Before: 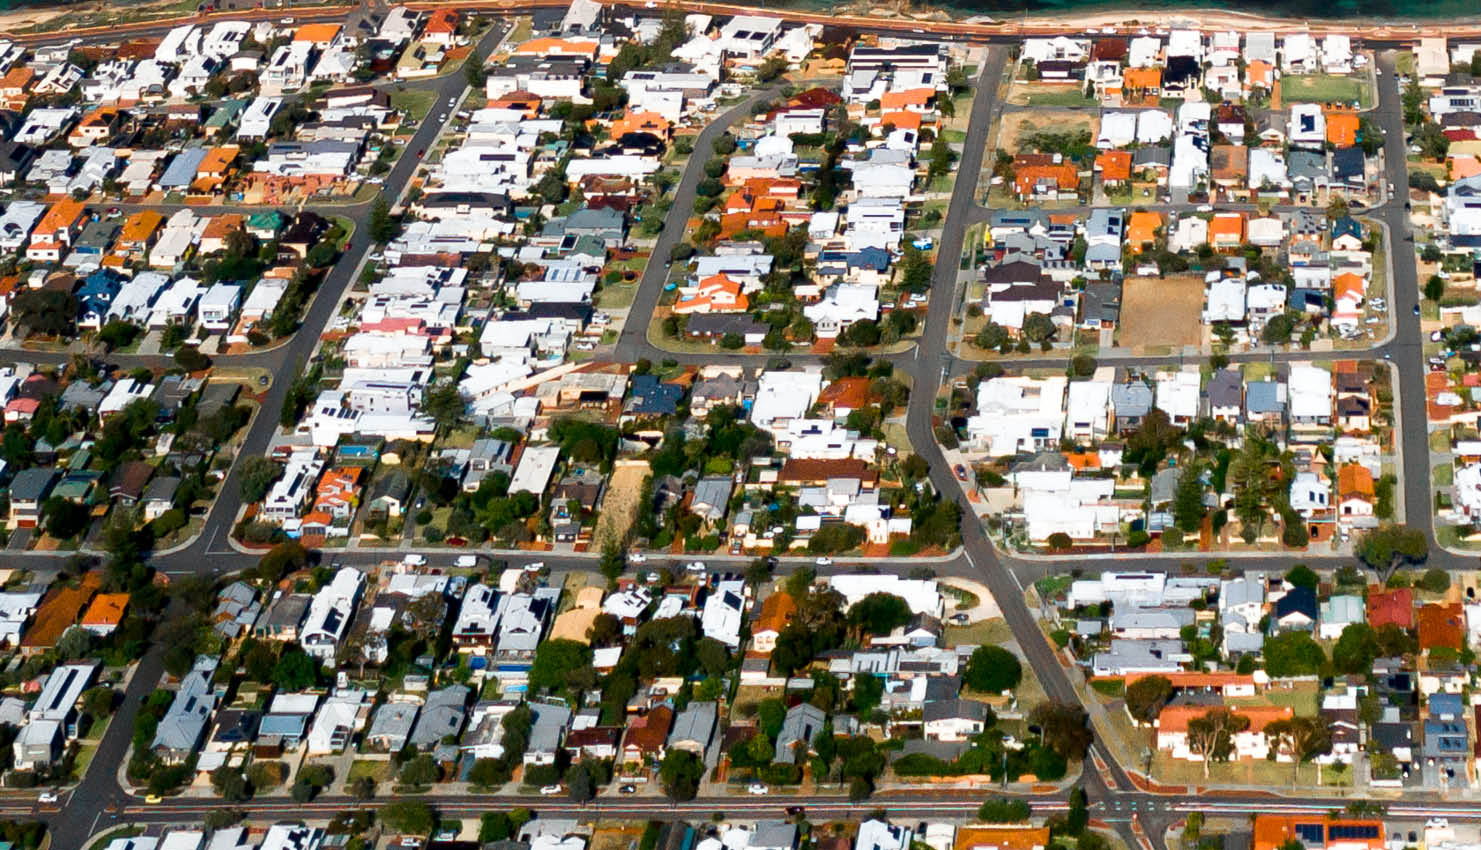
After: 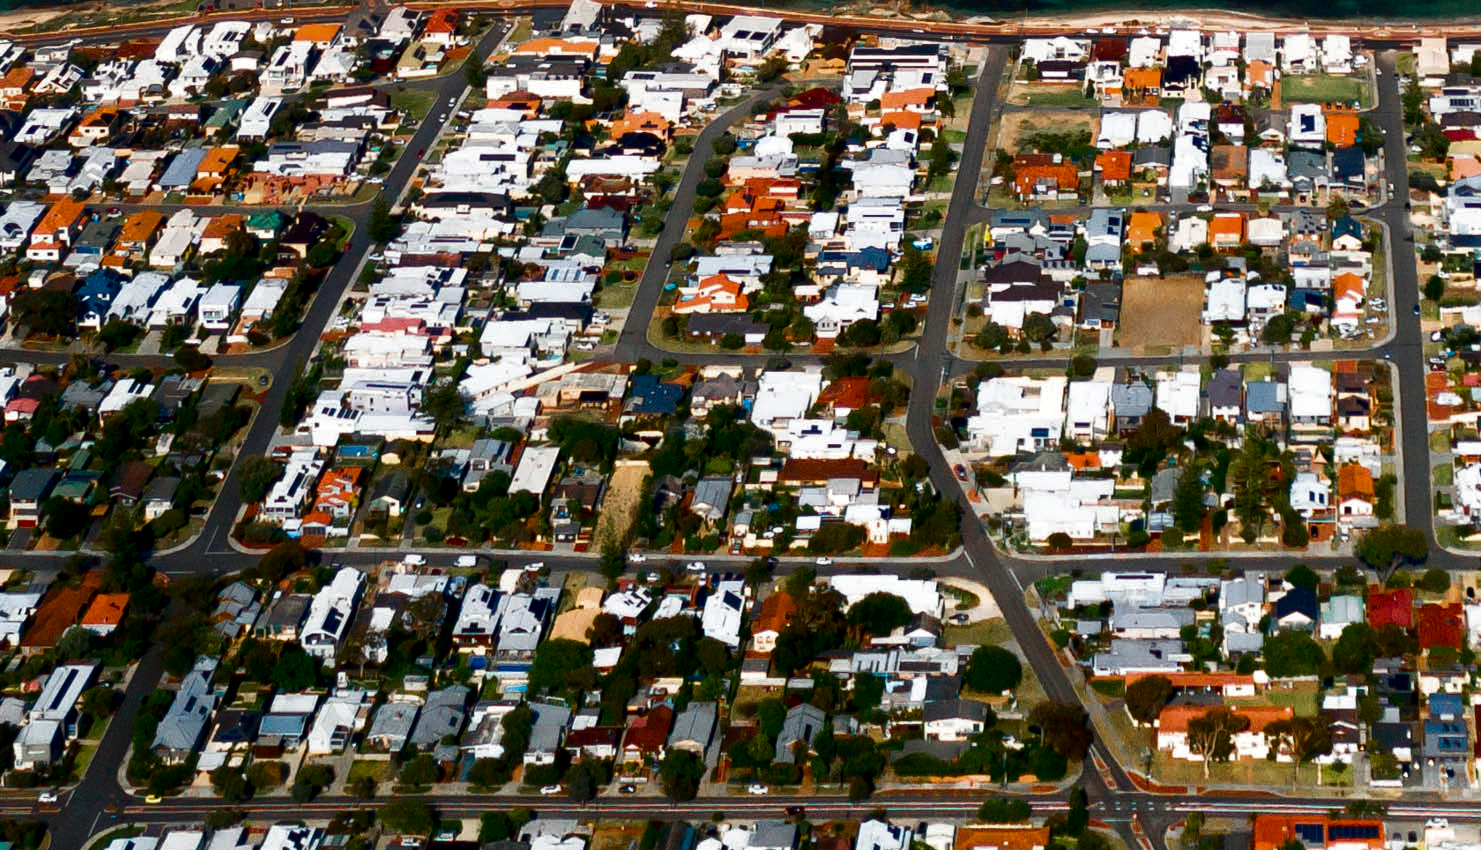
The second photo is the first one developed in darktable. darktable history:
contrast brightness saturation: brightness -0.216, saturation 0.082
